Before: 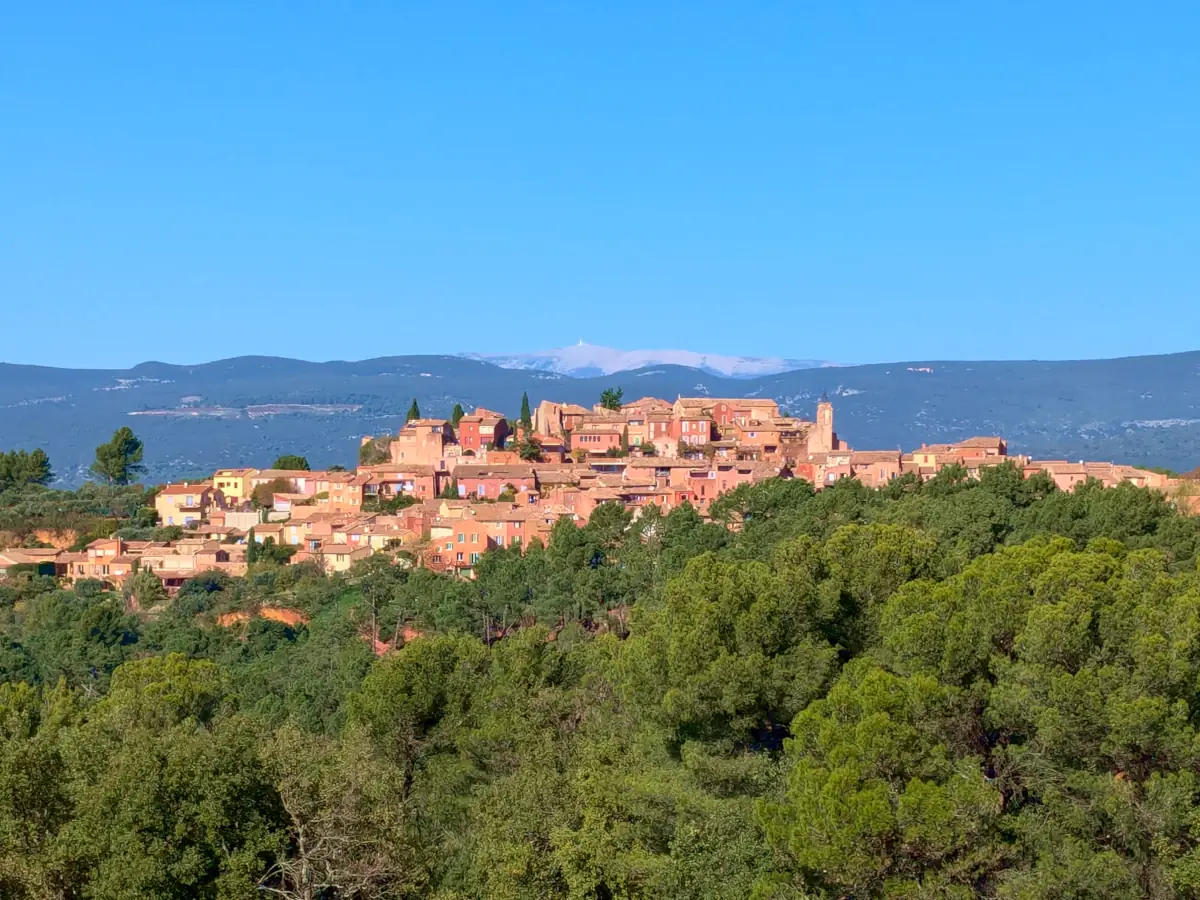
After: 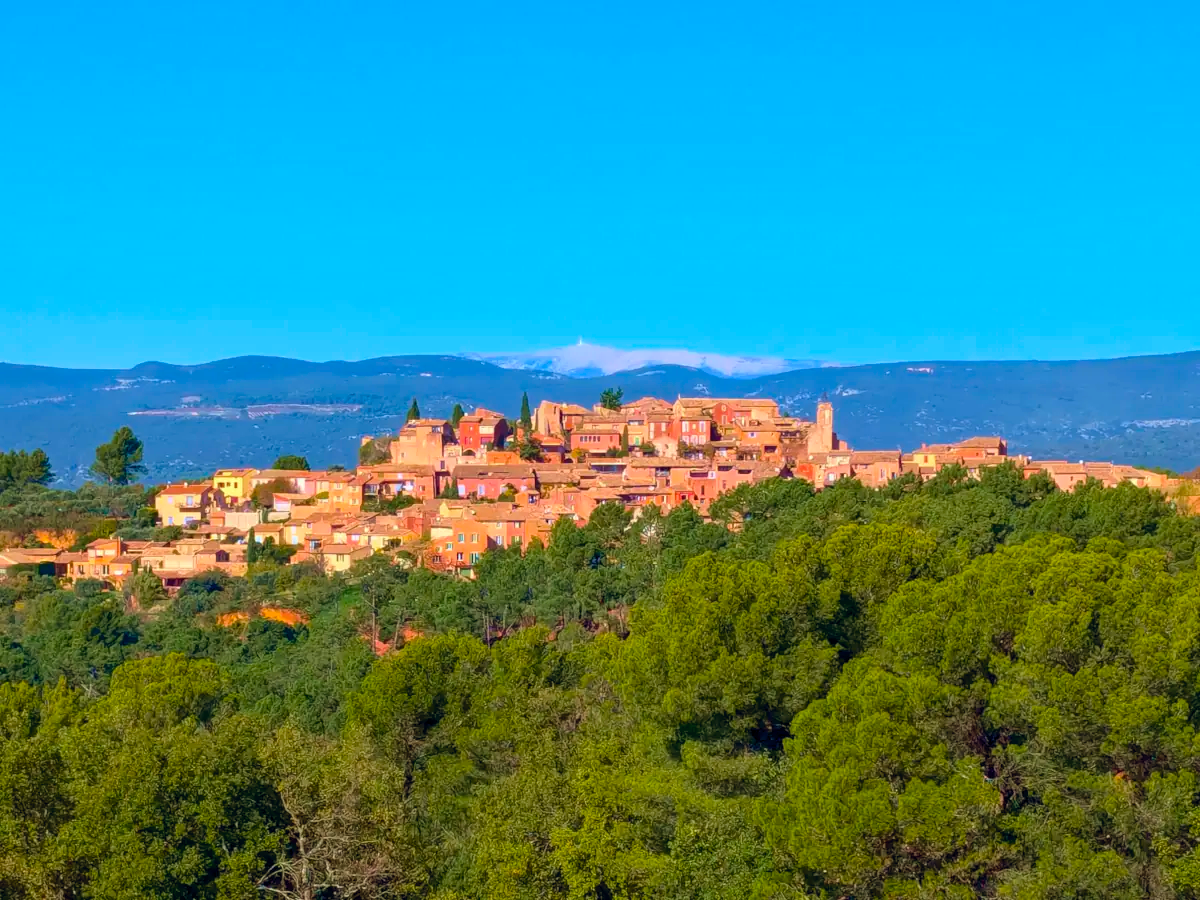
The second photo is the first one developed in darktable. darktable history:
color balance rgb: power › hue 72.87°, global offset › chroma 0.058%, global offset › hue 254.17°, linear chroma grading › shadows -10.113%, linear chroma grading › global chroma 20.204%, perceptual saturation grading › global saturation 31.211%, global vibrance 0.637%
